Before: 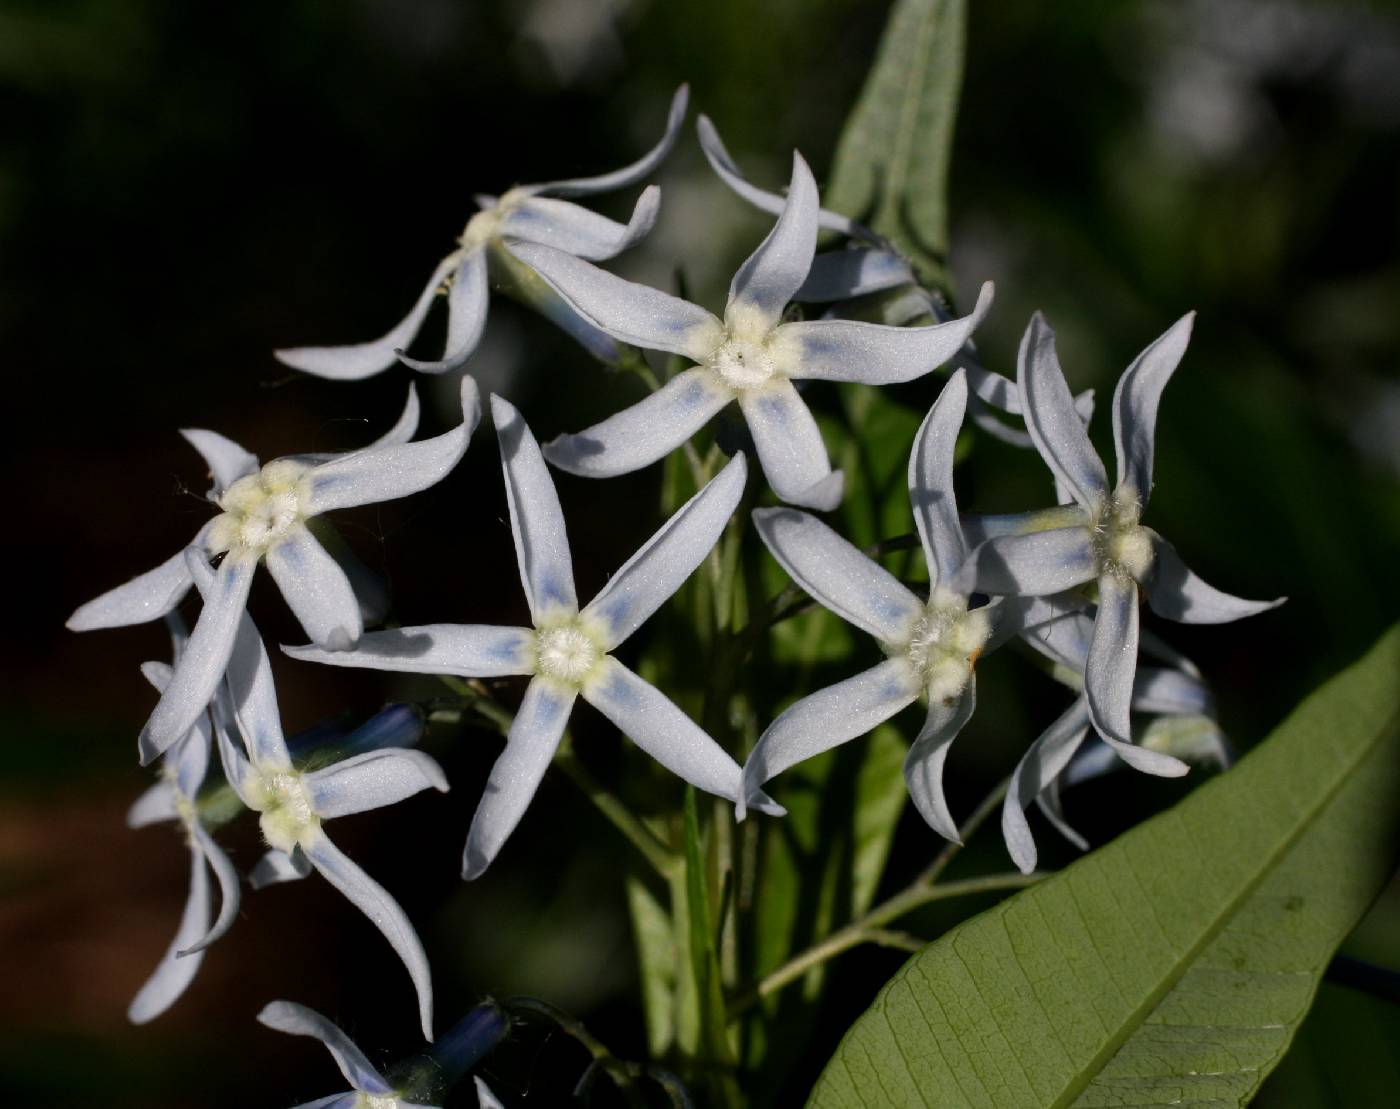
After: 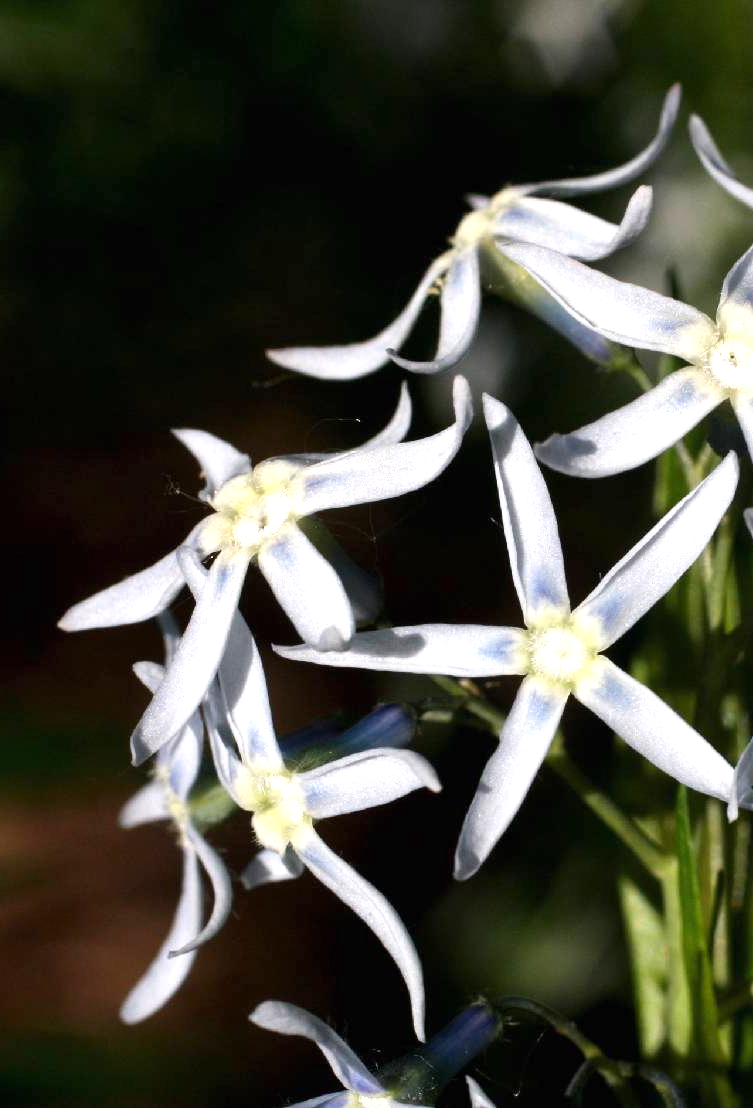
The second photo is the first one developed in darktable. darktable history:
crop: left 0.587%, right 45.588%, bottom 0.086%
exposure: black level correction 0, exposure 1.015 EV, compensate exposure bias true, compensate highlight preservation false
